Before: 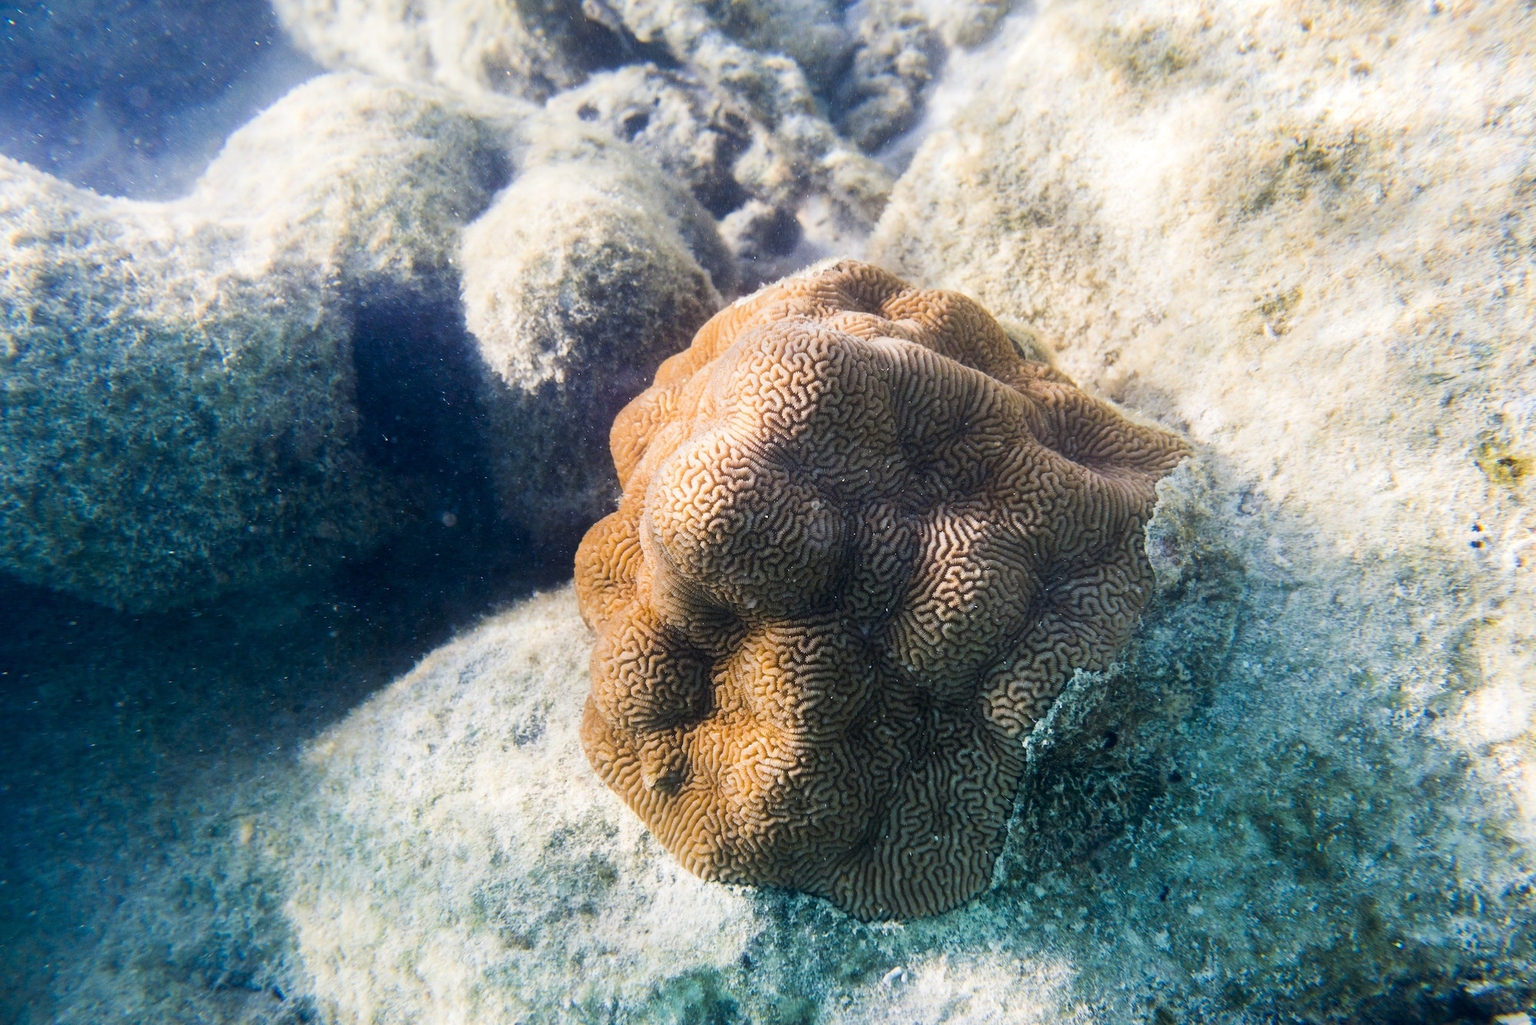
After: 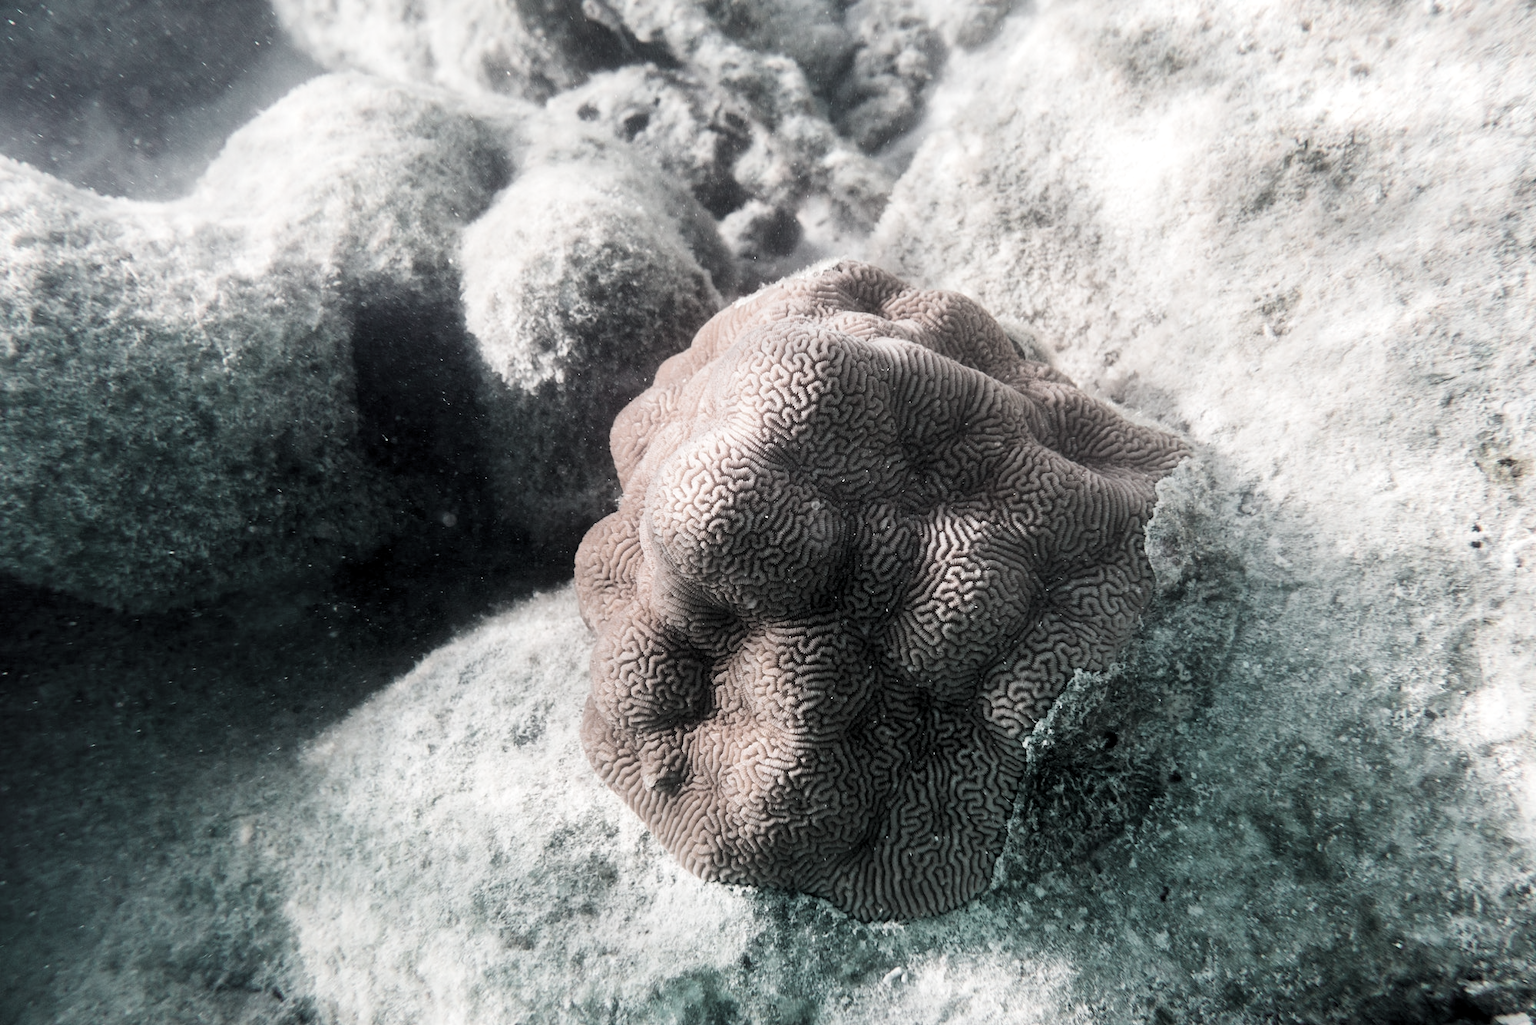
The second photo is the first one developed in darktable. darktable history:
color contrast: green-magenta contrast 0.3, blue-yellow contrast 0.15
levels: levels [0.026, 0.507, 0.987]
